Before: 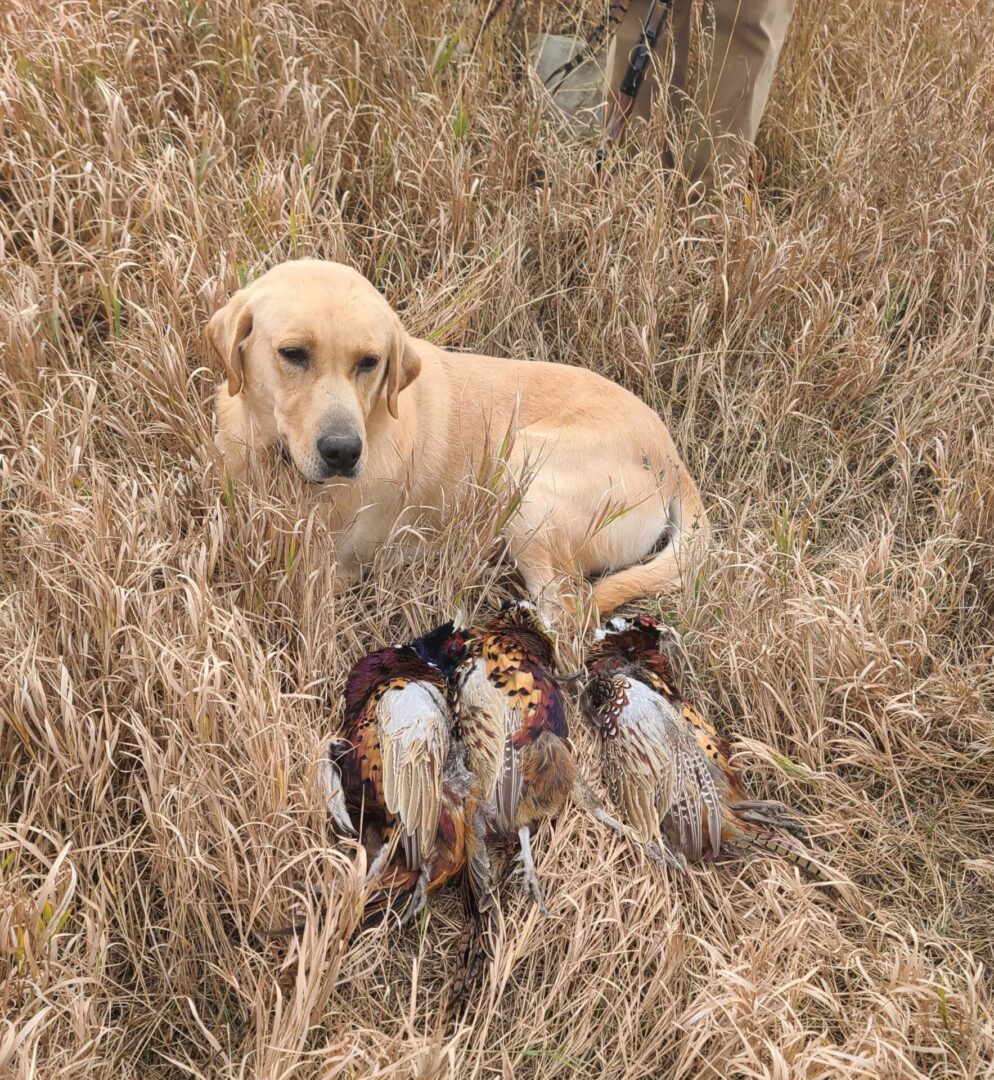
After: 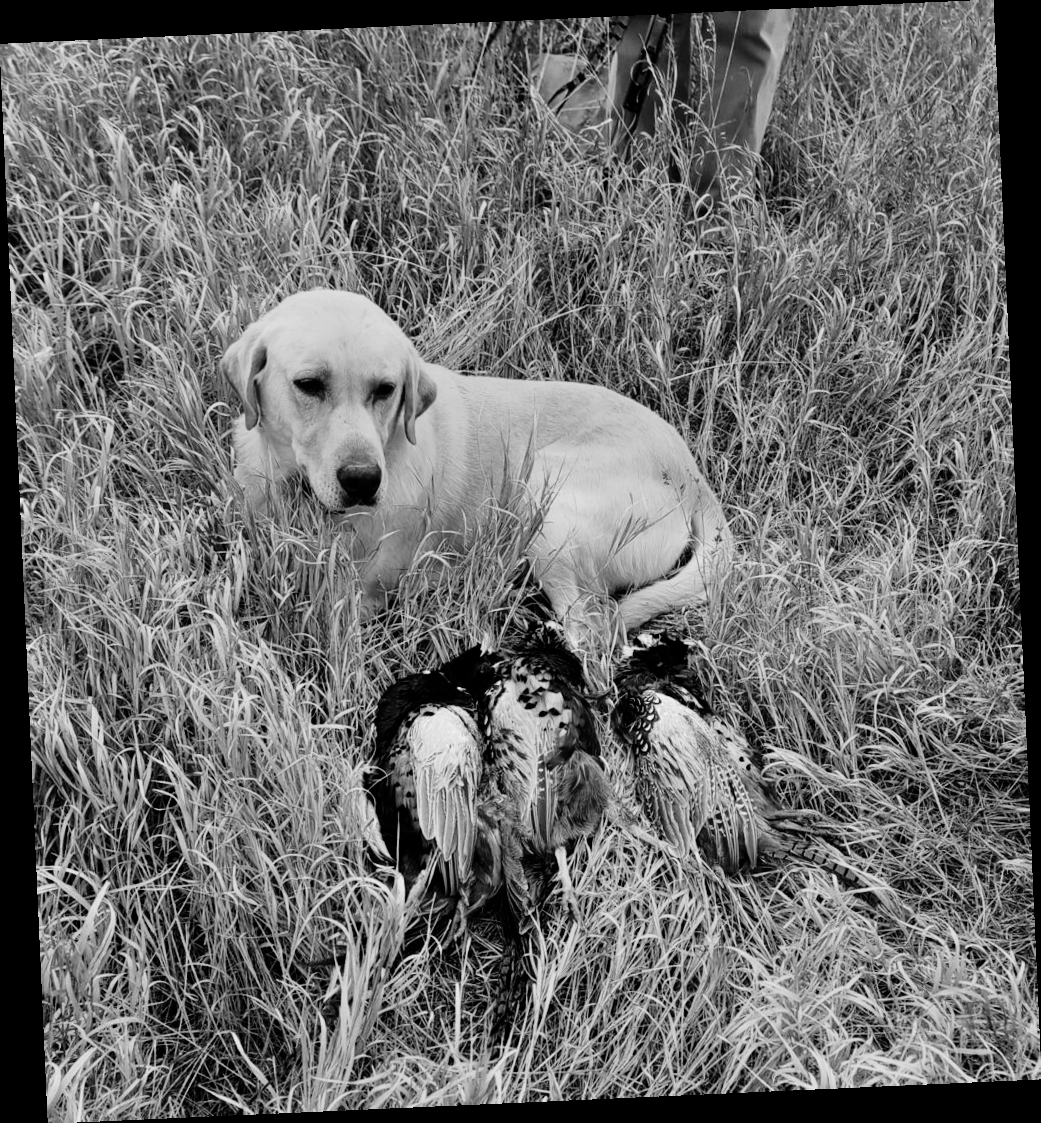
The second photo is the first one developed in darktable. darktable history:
color balance rgb: linear chroma grading › global chroma 15%, perceptual saturation grading › global saturation 30%
monochrome: a 14.95, b -89.96
tone curve: curves: ch0 [(0, 0) (0.003, 0) (0.011, 0.001) (0.025, 0.003) (0.044, 0.005) (0.069, 0.013) (0.1, 0.024) (0.136, 0.04) (0.177, 0.087) (0.224, 0.148) (0.277, 0.238) (0.335, 0.335) (0.399, 0.43) (0.468, 0.524) (0.543, 0.621) (0.623, 0.712) (0.709, 0.788) (0.801, 0.867) (0.898, 0.947) (1, 1)], preserve colors none
rotate and perspective: rotation -2.56°, automatic cropping off
color balance: mode lift, gamma, gain (sRGB), lift [1.014, 0.966, 0.918, 0.87], gamma [0.86, 0.734, 0.918, 0.976], gain [1.063, 1.13, 1.063, 0.86]
